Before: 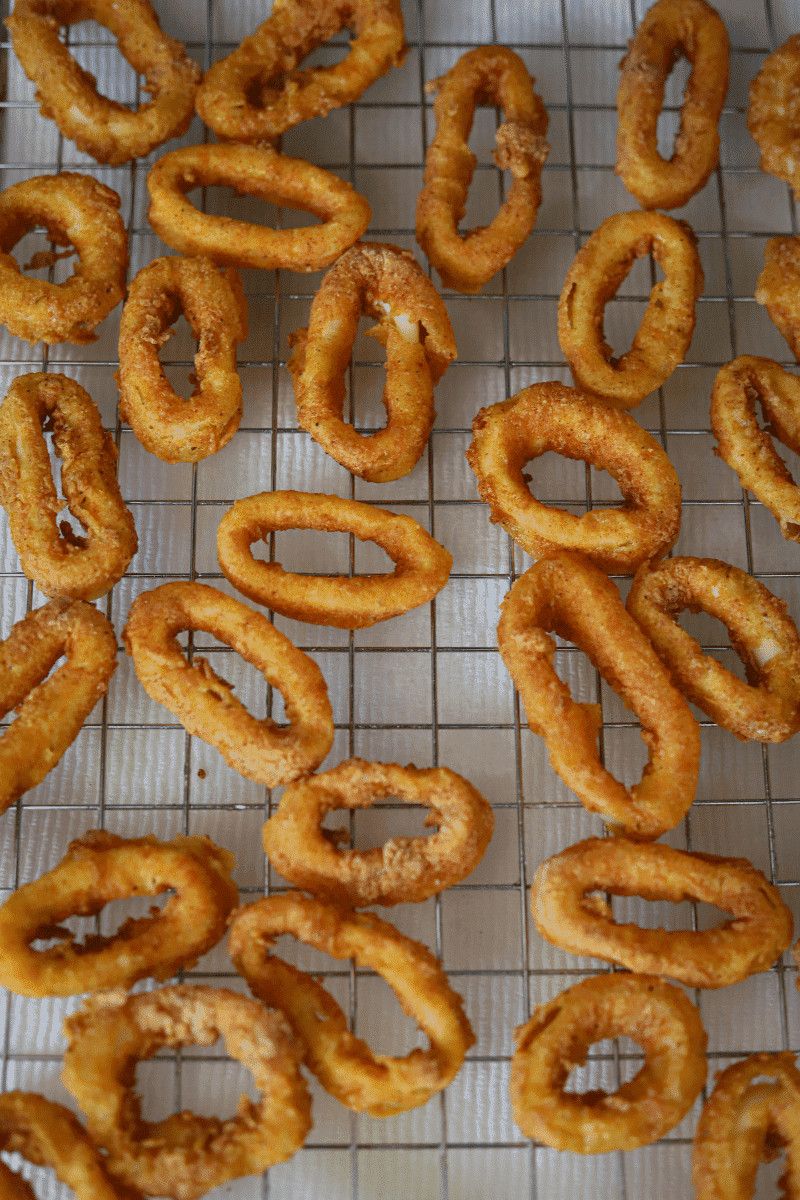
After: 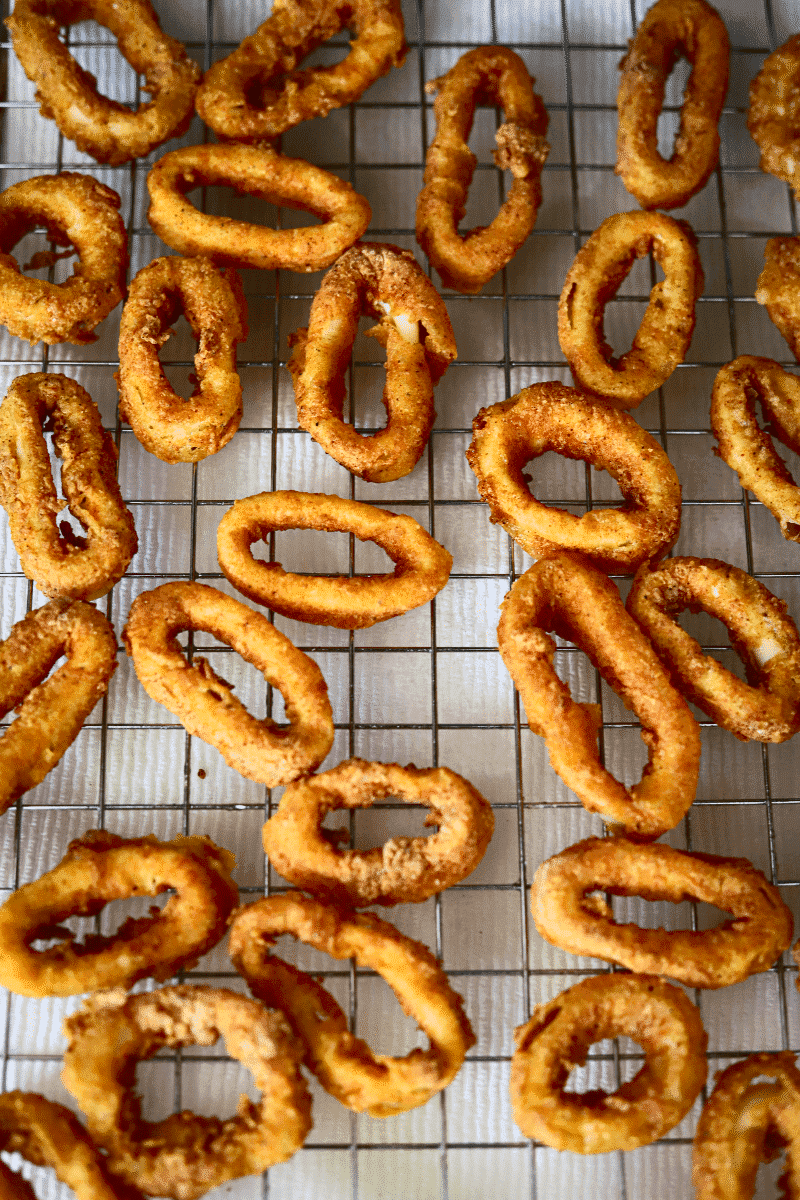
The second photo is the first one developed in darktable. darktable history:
base curve: preserve colors none
contrast brightness saturation: contrast 0.403, brightness 0.099, saturation 0.206
